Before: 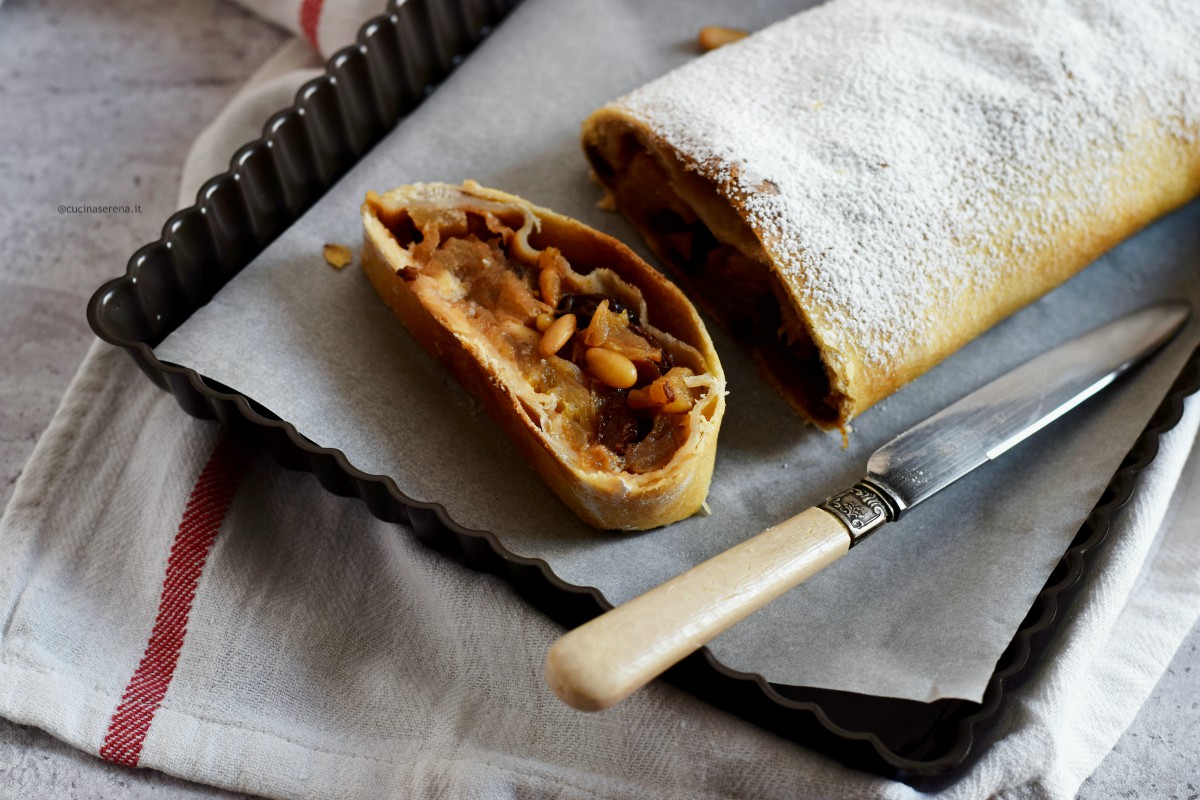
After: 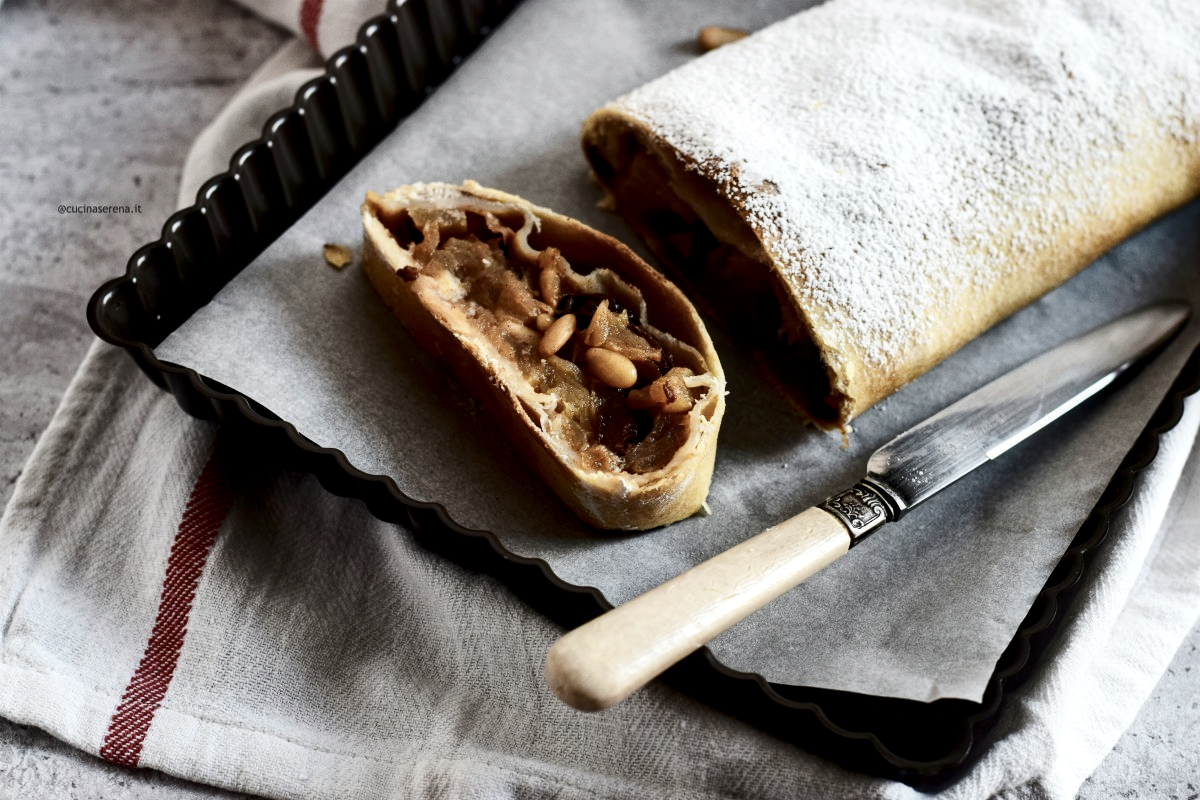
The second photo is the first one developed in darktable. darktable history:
local contrast: highlights 83%, shadows 81%
contrast brightness saturation: contrast 0.25, saturation -0.31
